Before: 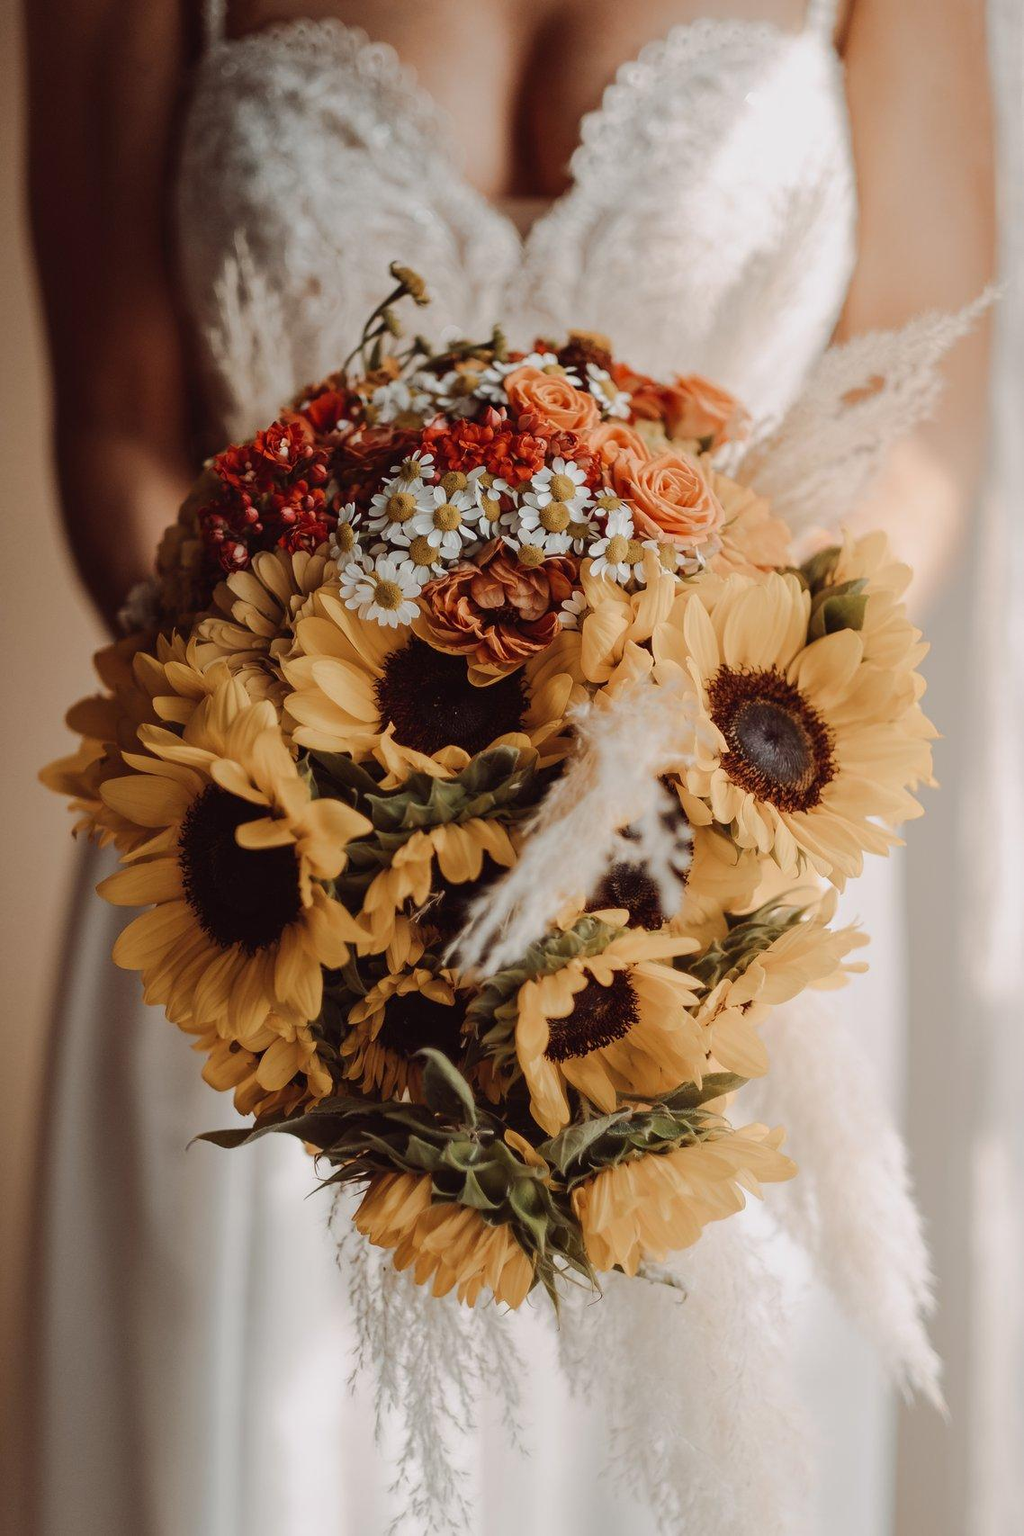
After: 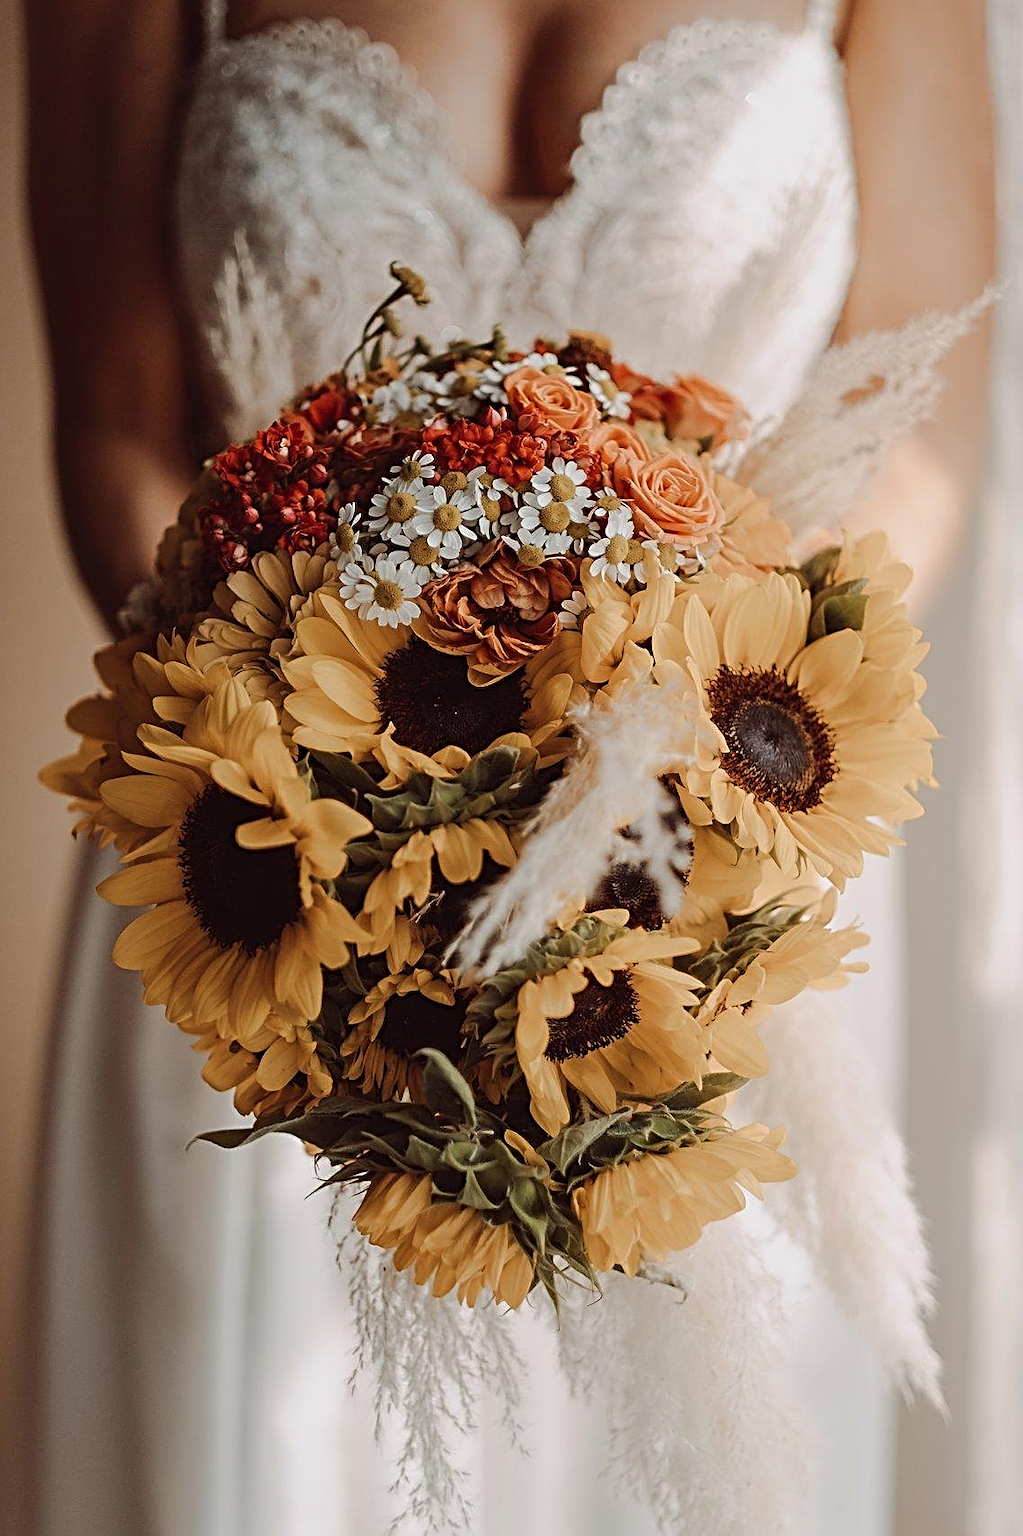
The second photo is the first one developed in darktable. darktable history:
sharpen: radius 3.025, amount 0.757
color balance rgb: on, module defaults
